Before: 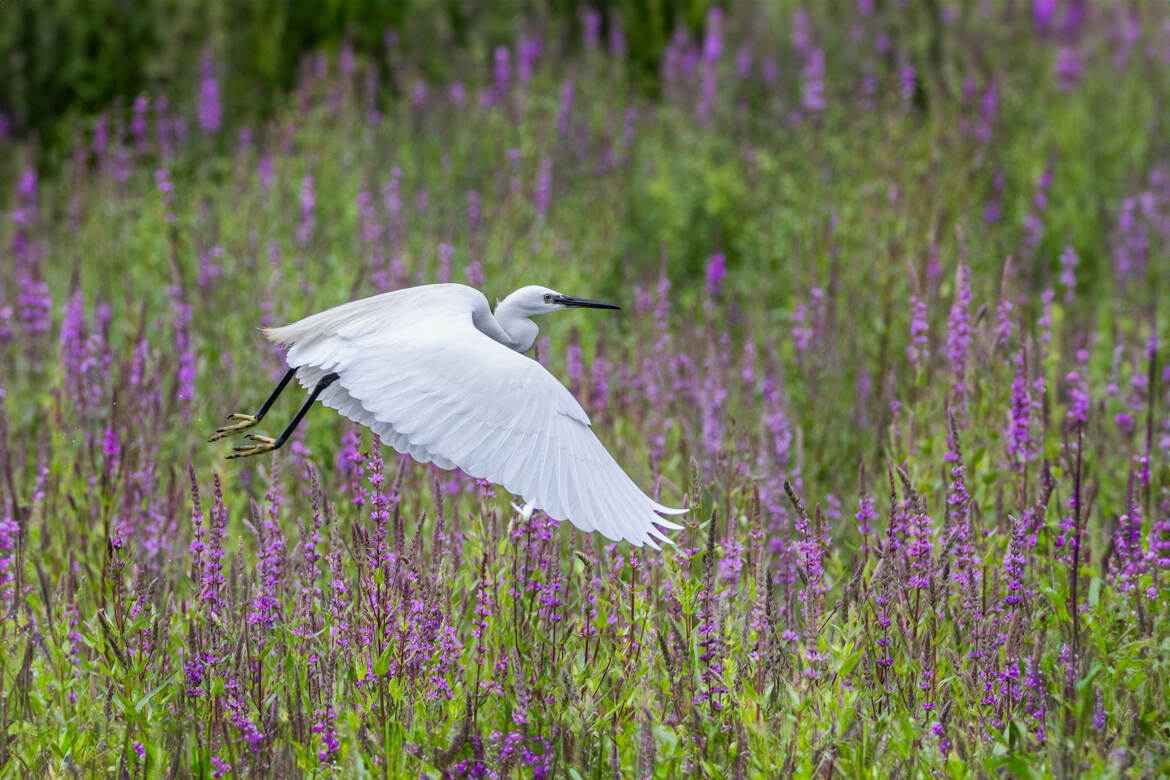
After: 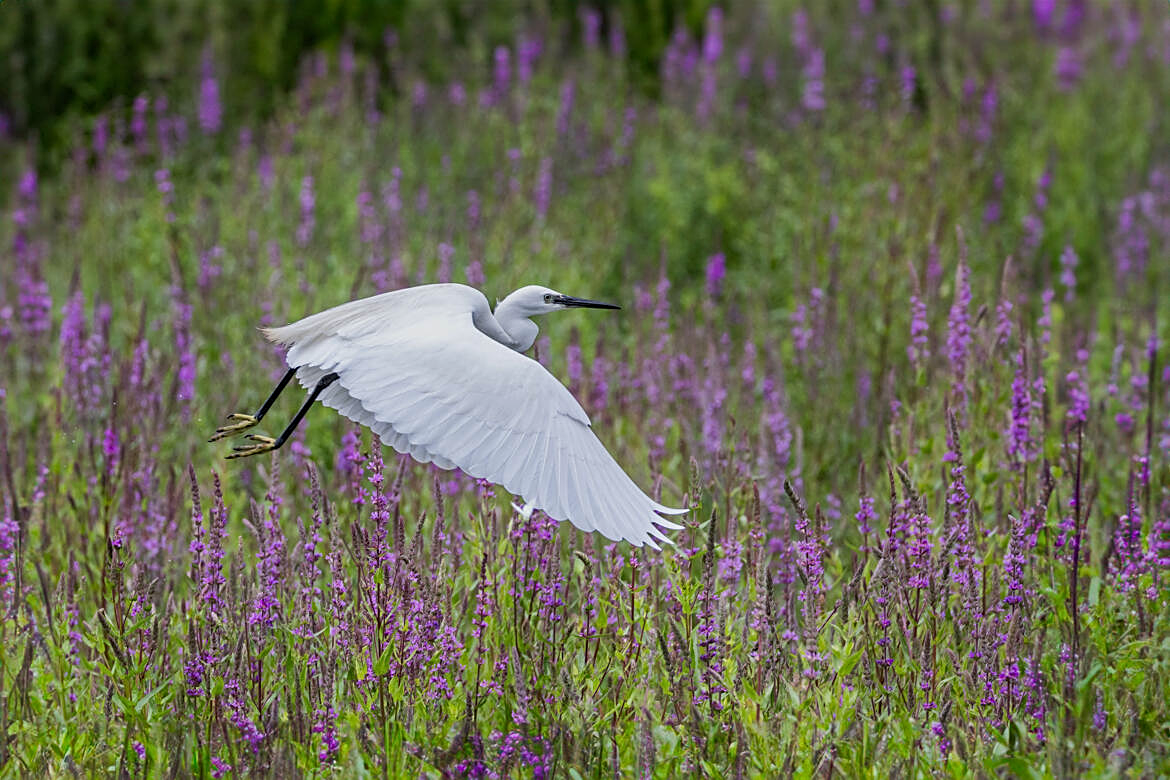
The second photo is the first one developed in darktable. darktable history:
exposure: exposure -0.259 EV, compensate highlight preservation false
tone equalizer: edges refinement/feathering 500, mask exposure compensation -1.57 EV, preserve details no
sharpen: on, module defaults
